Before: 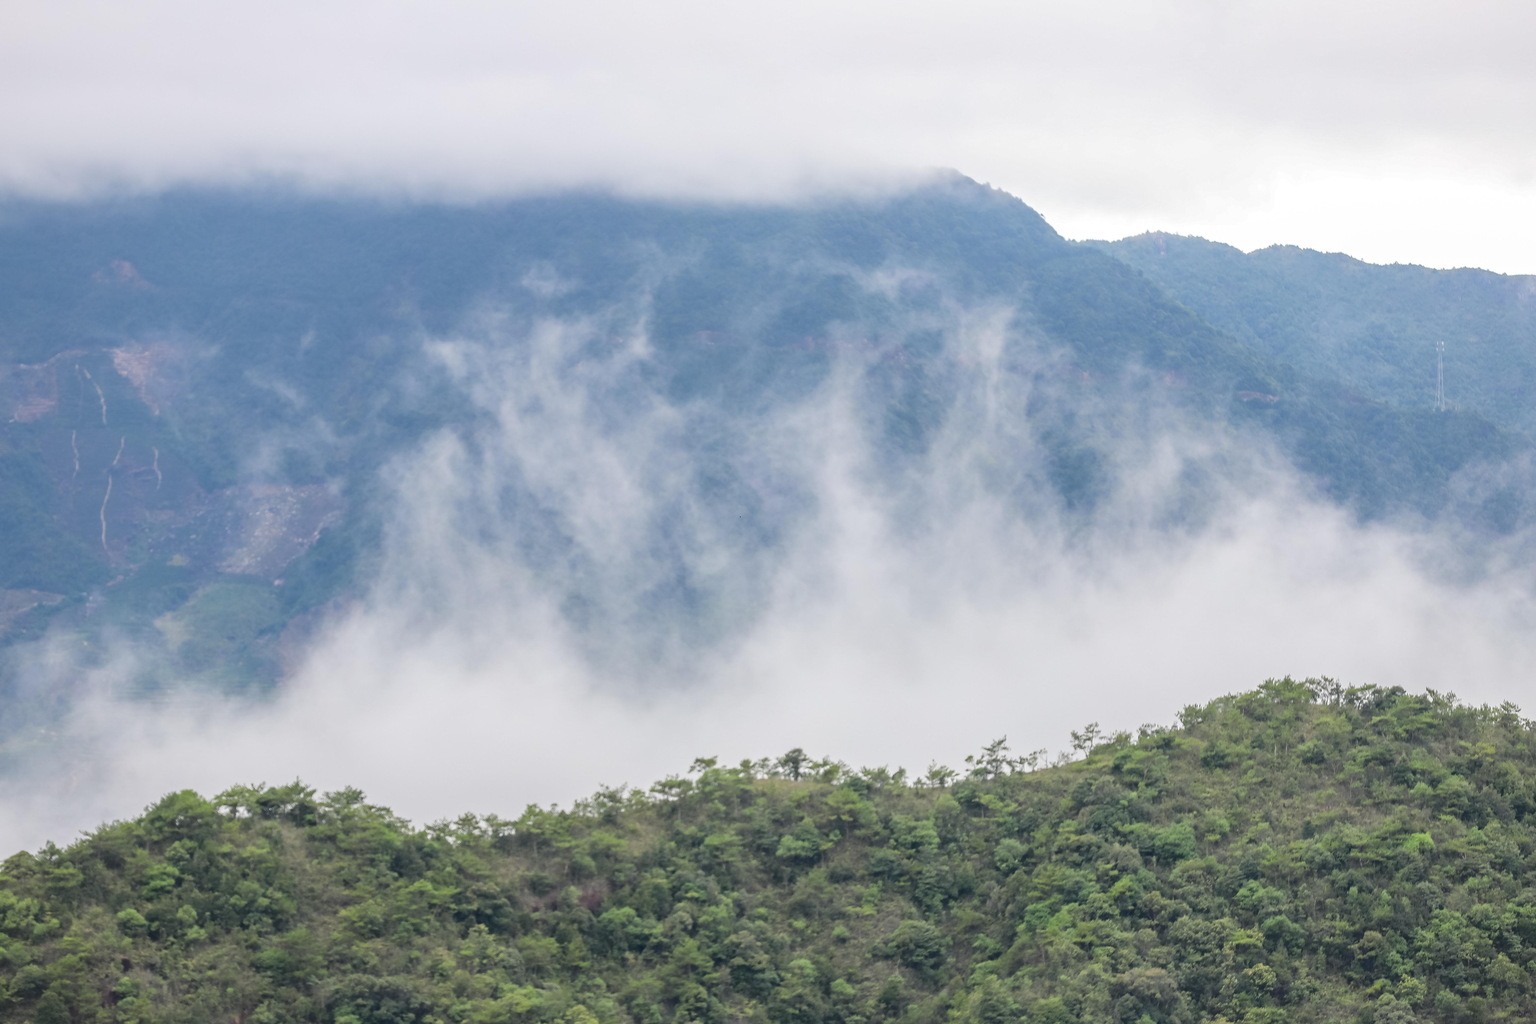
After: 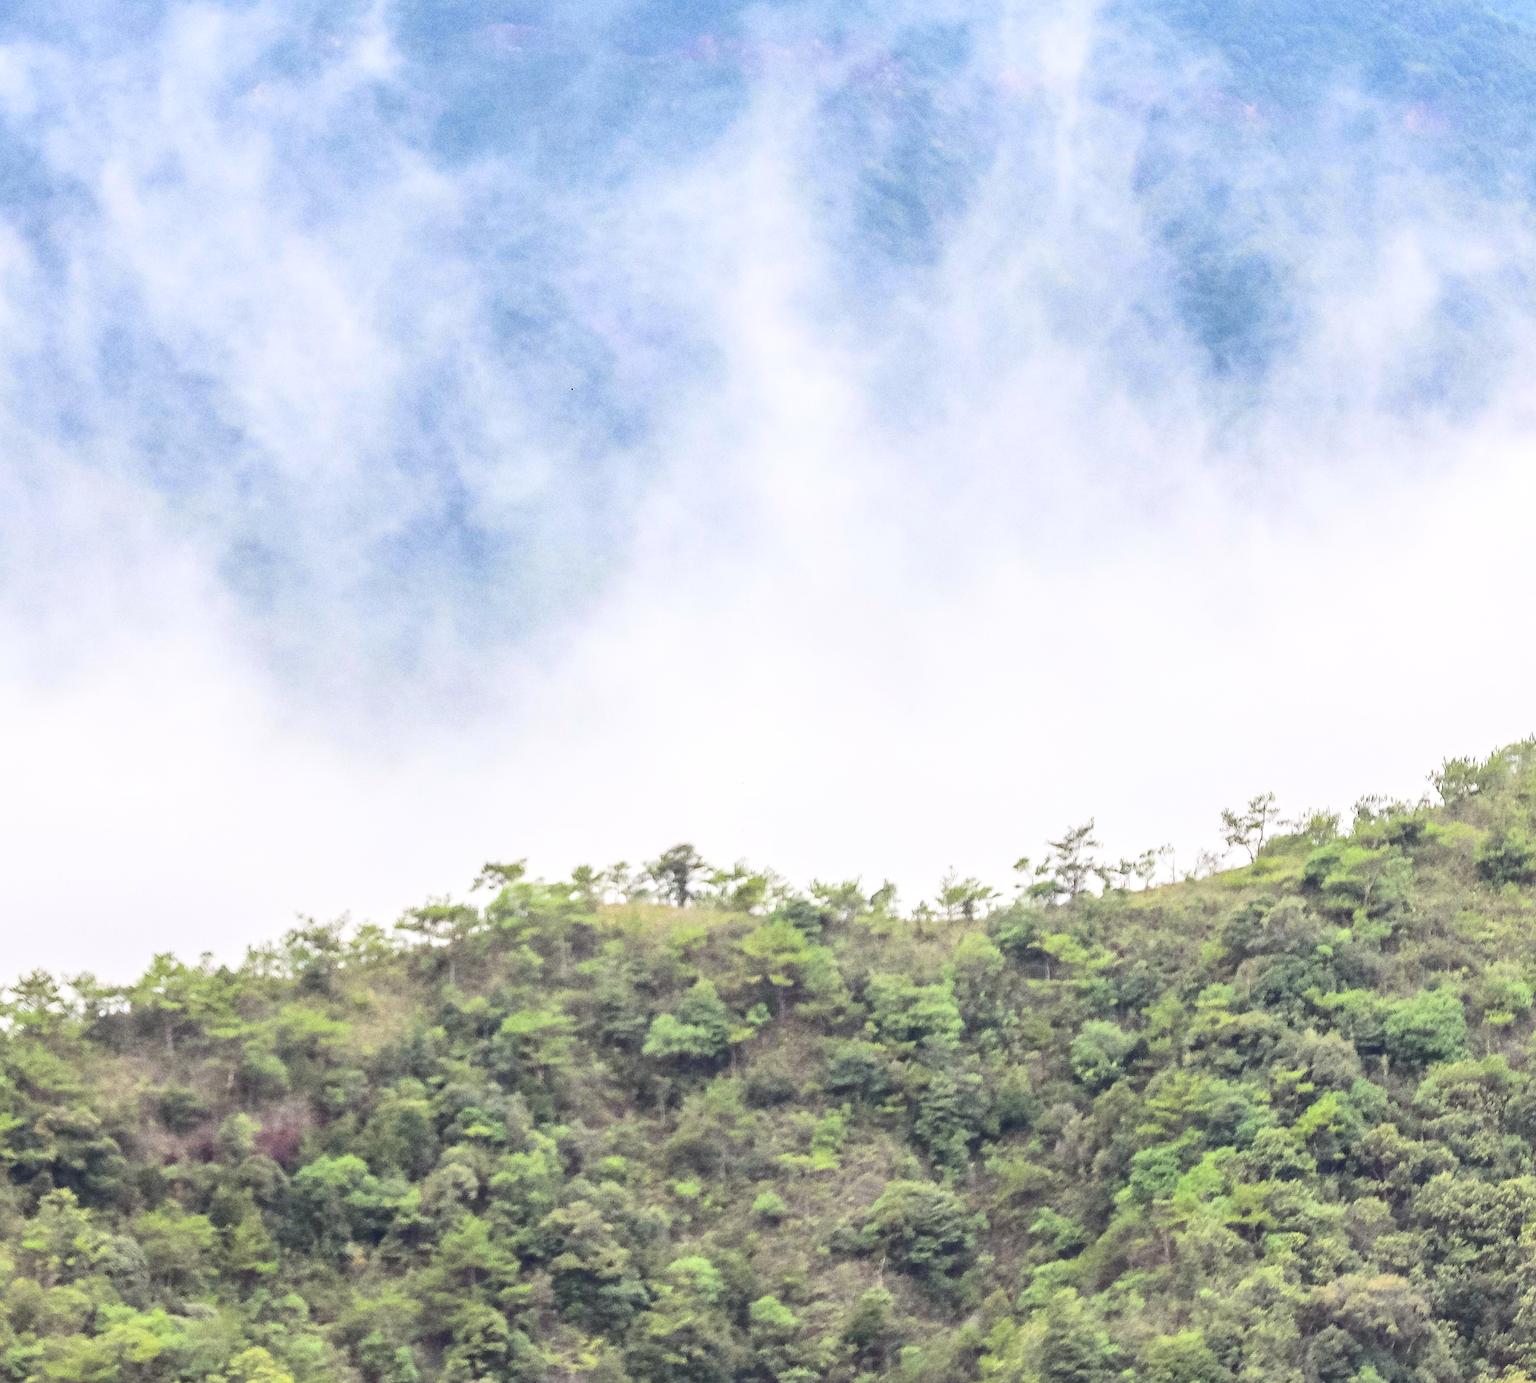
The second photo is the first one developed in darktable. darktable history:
crop and rotate: left 29.237%, top 31.152%, right 19.807%
grain: on, module defaults
contrast brightness saturation: contrast 0.24, brightness 0.26, saturation 0.39
exposure: exposure 0.2 EV, compensate highlight preservation false
sharpen: radius 1.864, amount 0.398, threshold 1.271
color balance: mode lift, gamma, gain (sRGB), lift [1, 1.049, 1, 1]
local contrast: on, module defaults
